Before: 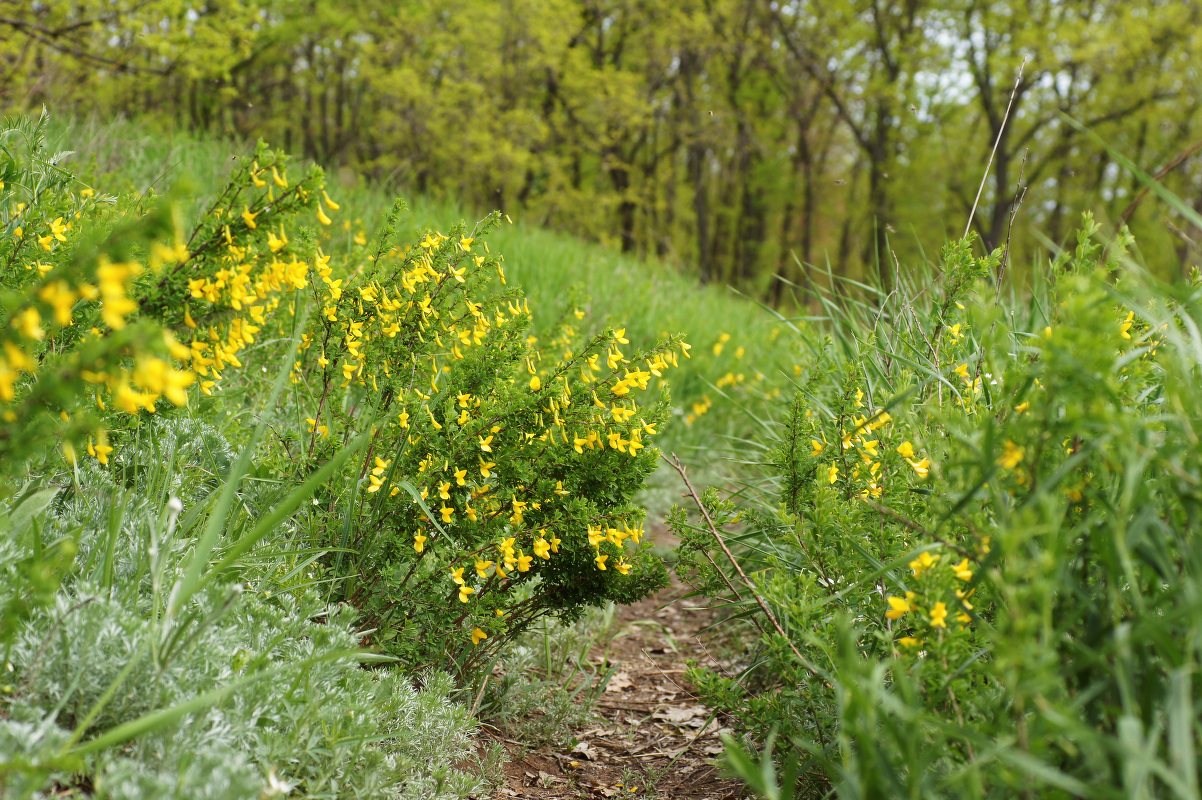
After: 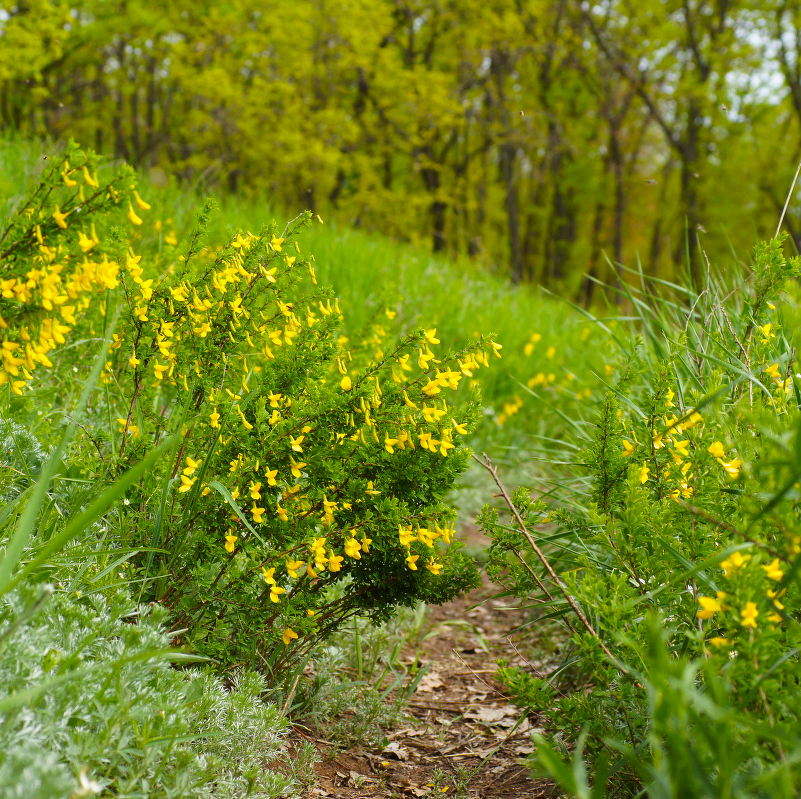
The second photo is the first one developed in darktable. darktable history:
color balance rgb: perceptual saturation grading › global saturation 20%, global vibrance 20%
crop and rotate: left 15.754%, right 17.579%
